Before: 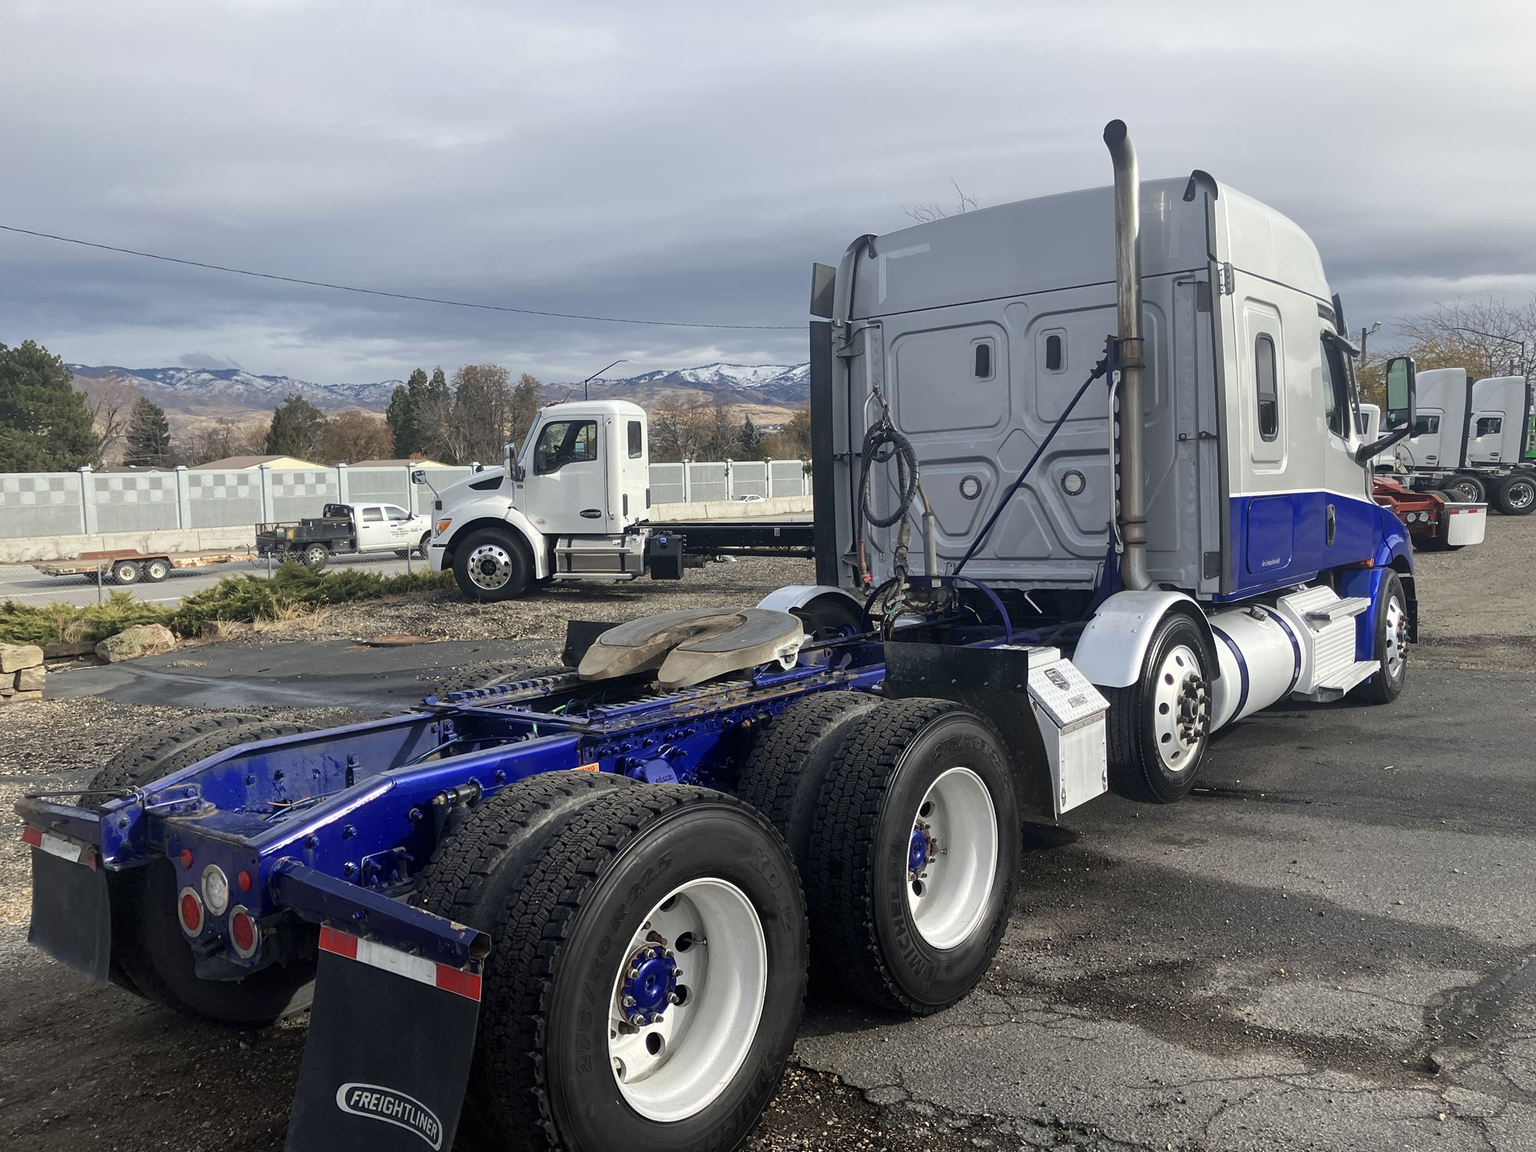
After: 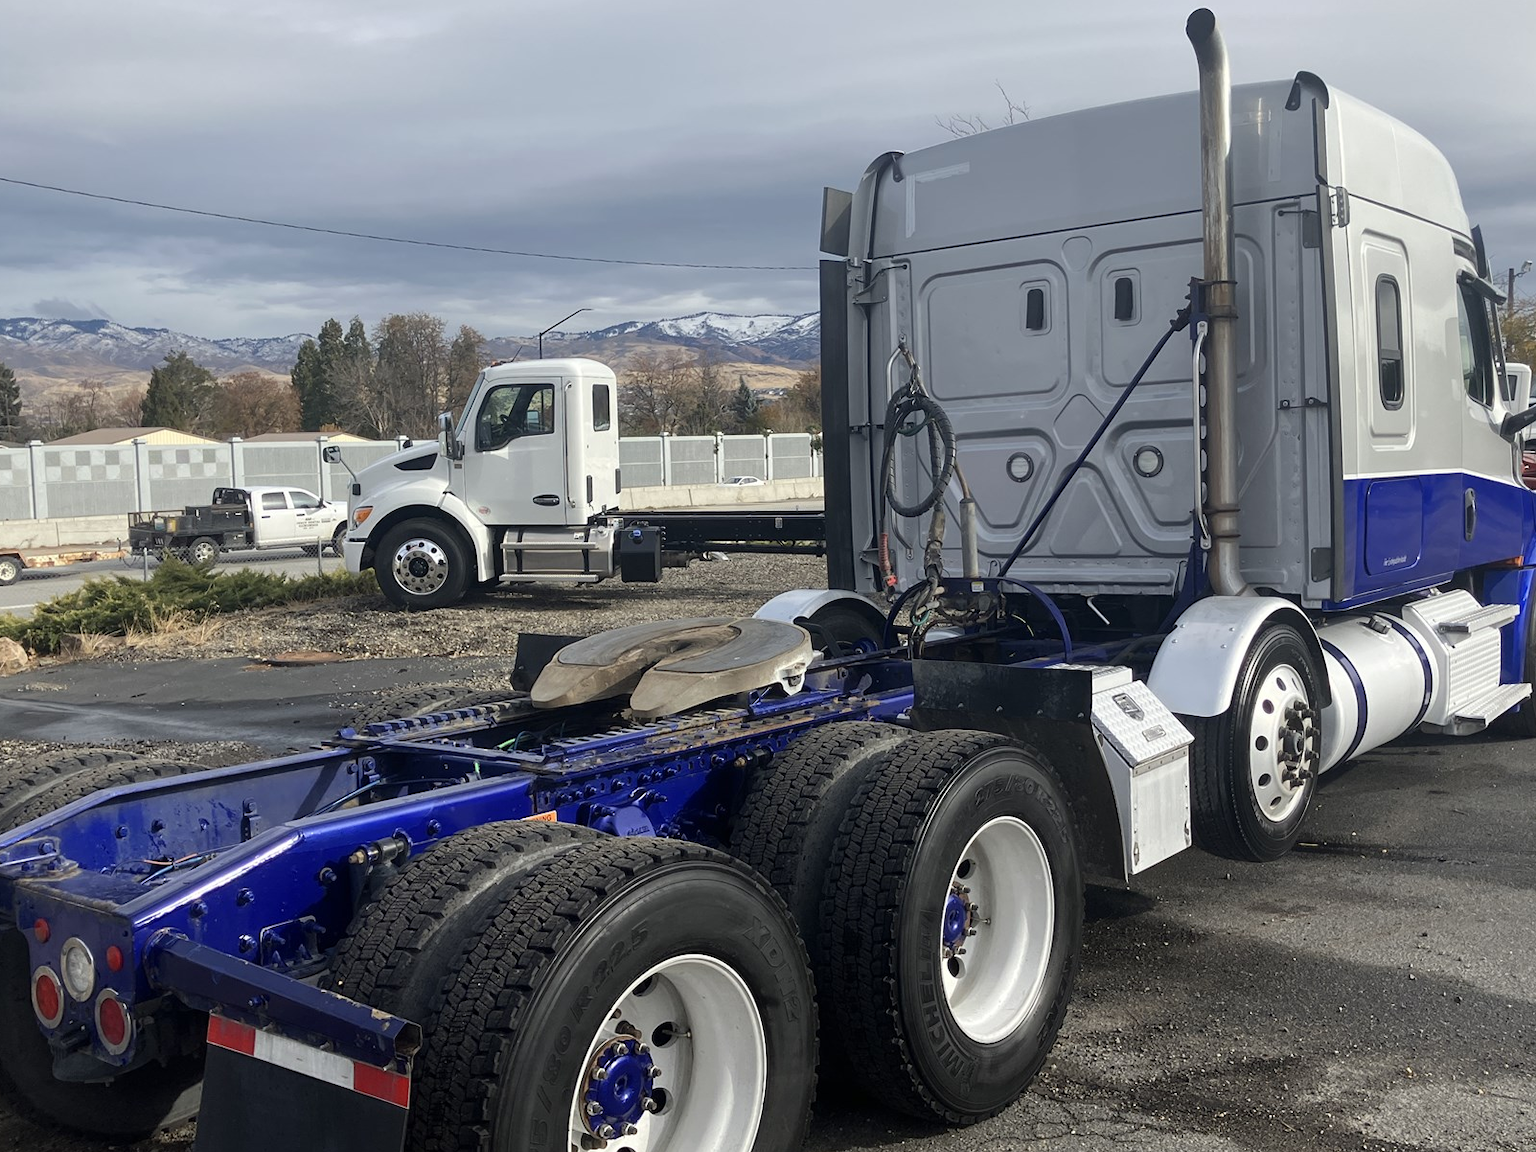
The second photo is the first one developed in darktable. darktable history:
crop and rotate: left 9.962%, top 9.807%, right 9.879%, bottom 9.933%
